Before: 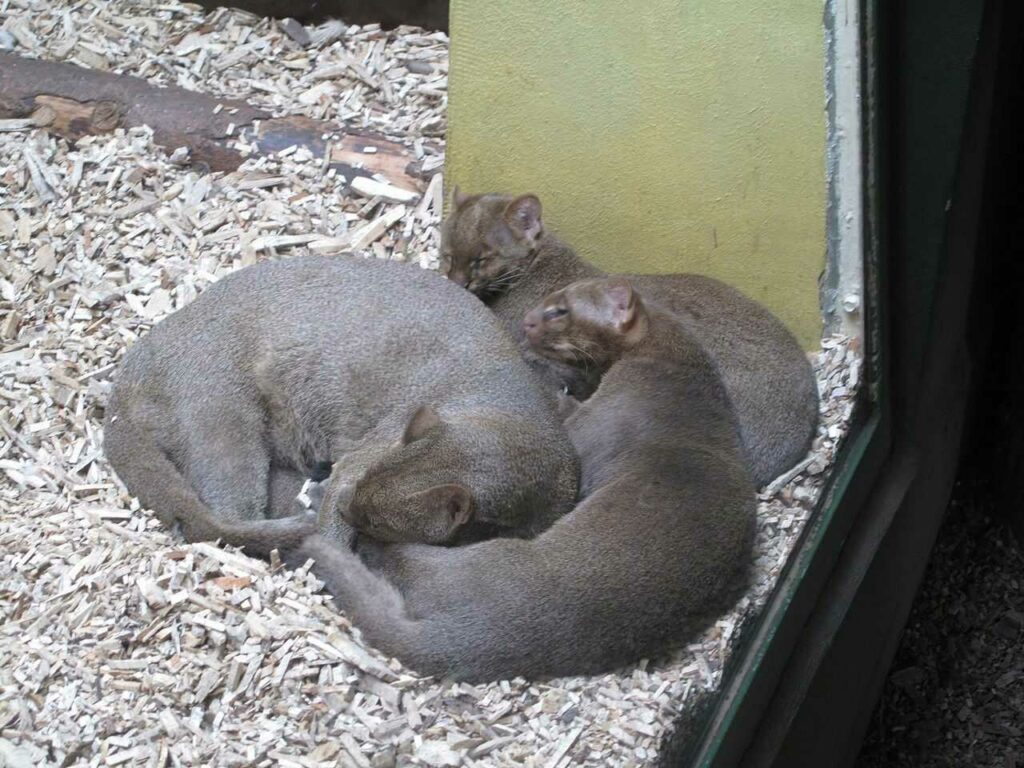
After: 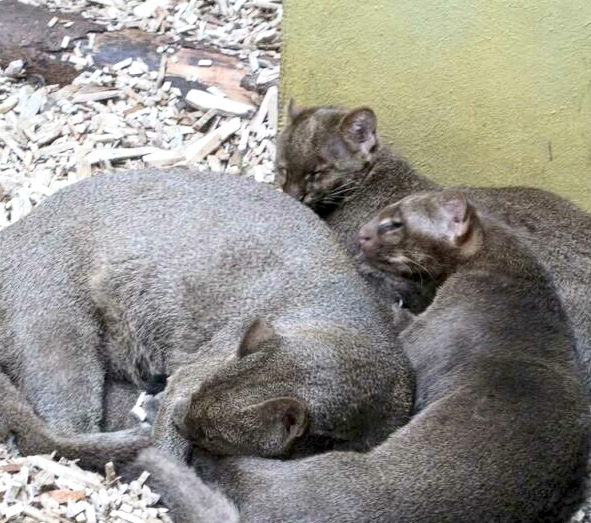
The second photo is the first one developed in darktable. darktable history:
crop: left 16.208%, top 11.413%, right 26.045%, bottom 20.384%
exposure: black level correction 0.011, compensate highlight preservation false
contrast brightness saturation: contrast 0.238, brightness 0.092
tone equalizer: edges refinement/feathering 500, mask exposure compensation -1.57 EV, preserve details no
local contrast: detail 130%
